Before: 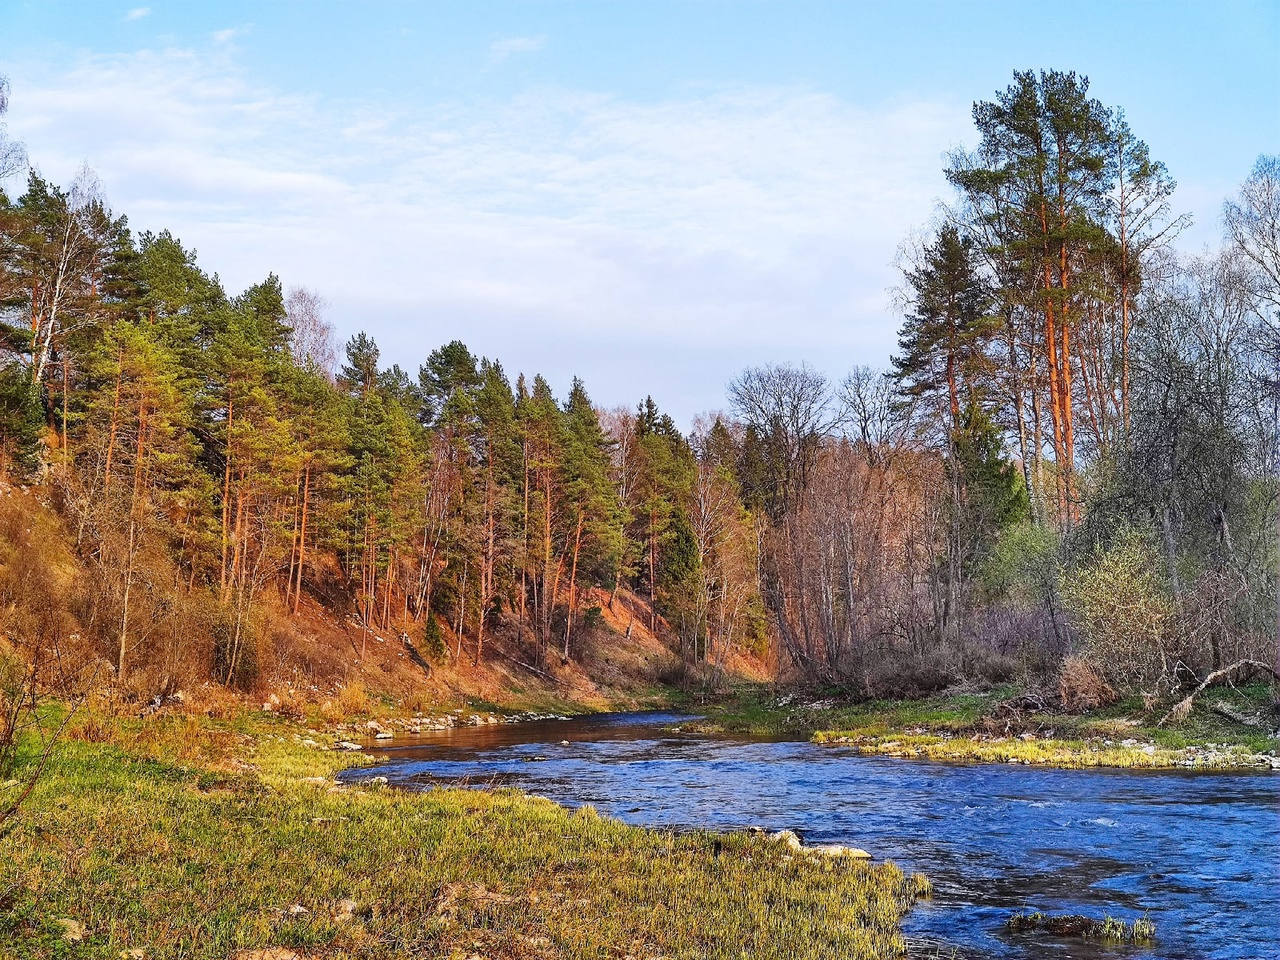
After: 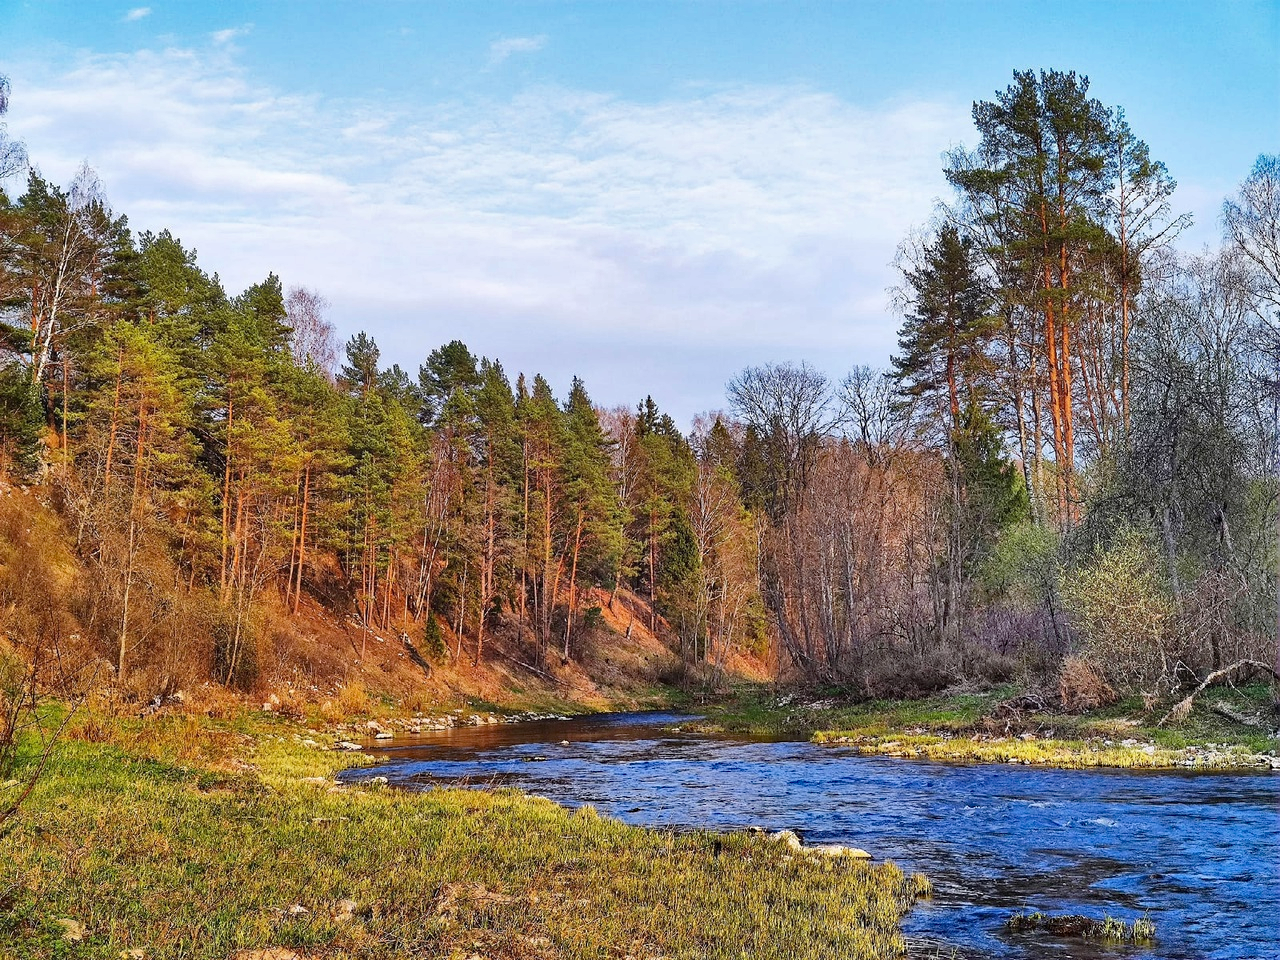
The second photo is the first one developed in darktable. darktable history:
shadows and highlights: shadows 49.05, highlights -41.12, soften with gaussian
haze removal: strength 0.509, distance 0.424, compatibility mode true, adaptive false
